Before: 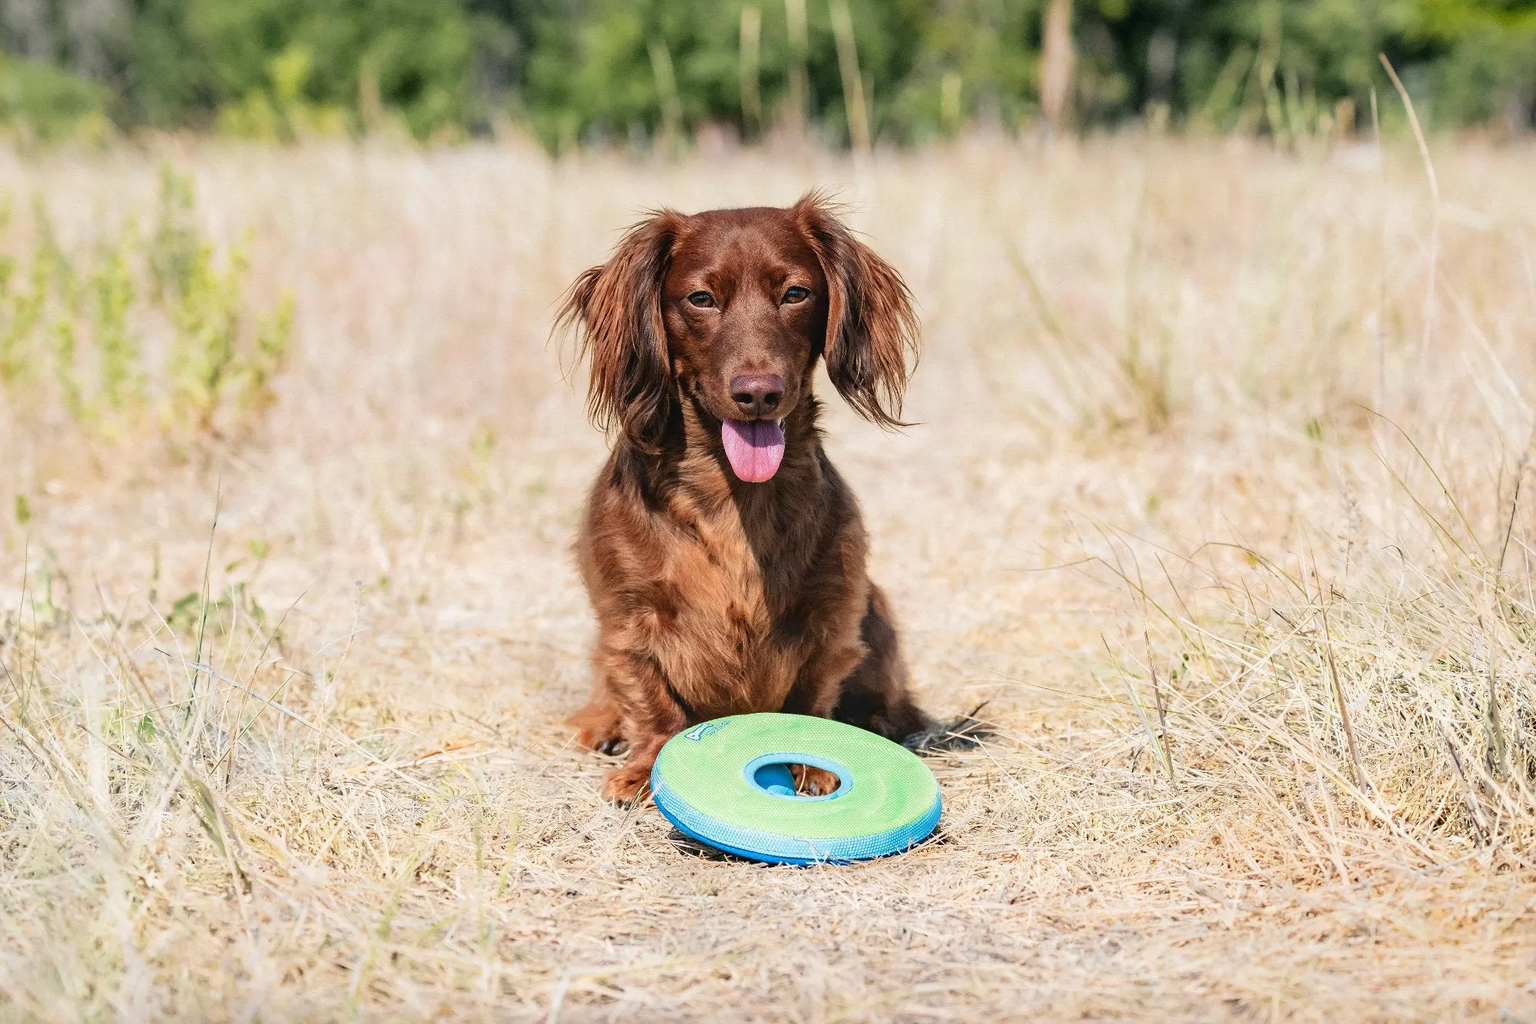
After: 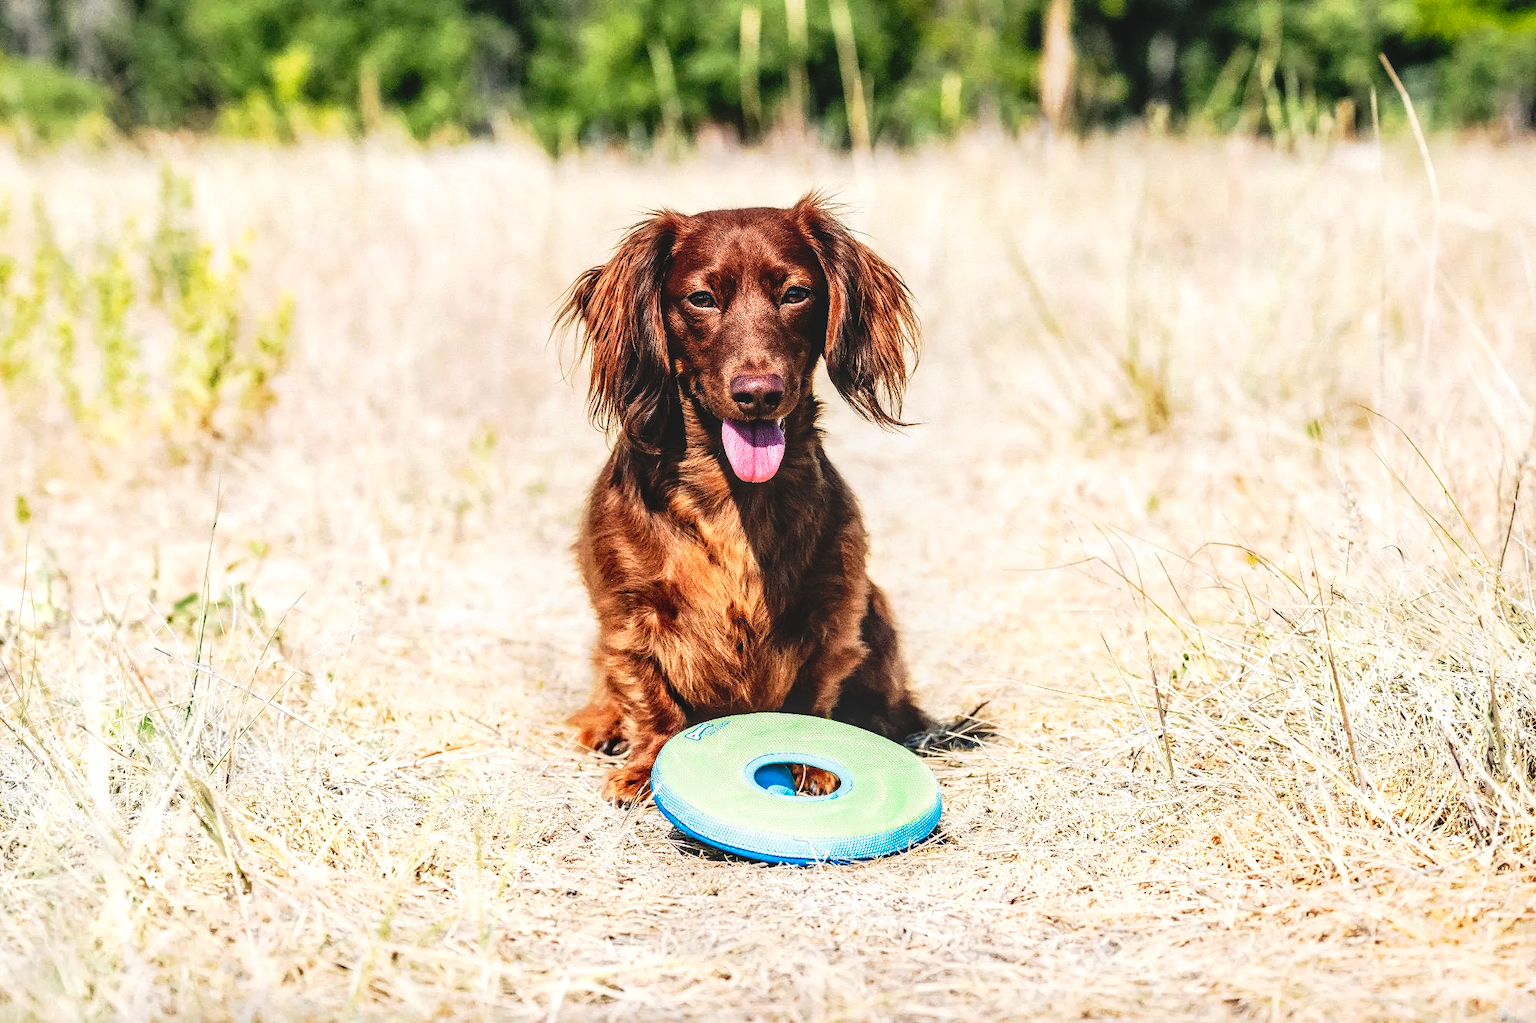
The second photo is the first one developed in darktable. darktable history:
local contrast: detail 130%
tone curve: curves: ch0 [(0, 0) (0.003, 0.082) (0.011, 0.082) (0.025, 0.088) (0.044, 0.088) (0.069, 0.093) (0.1, 0.101) (0.136, 0.109) (0.177, 0.129) (0.224, 0.155) (0.277, 0.214) (0.335, 0.289) (0.399, 0.378) (0.468, 0.476) (0.543, 0.589) (0.623, 0.713) (0.709, 0.826) (0.801, 0.908) (0.898, 0.98) (1, 1)], preserve colors none
